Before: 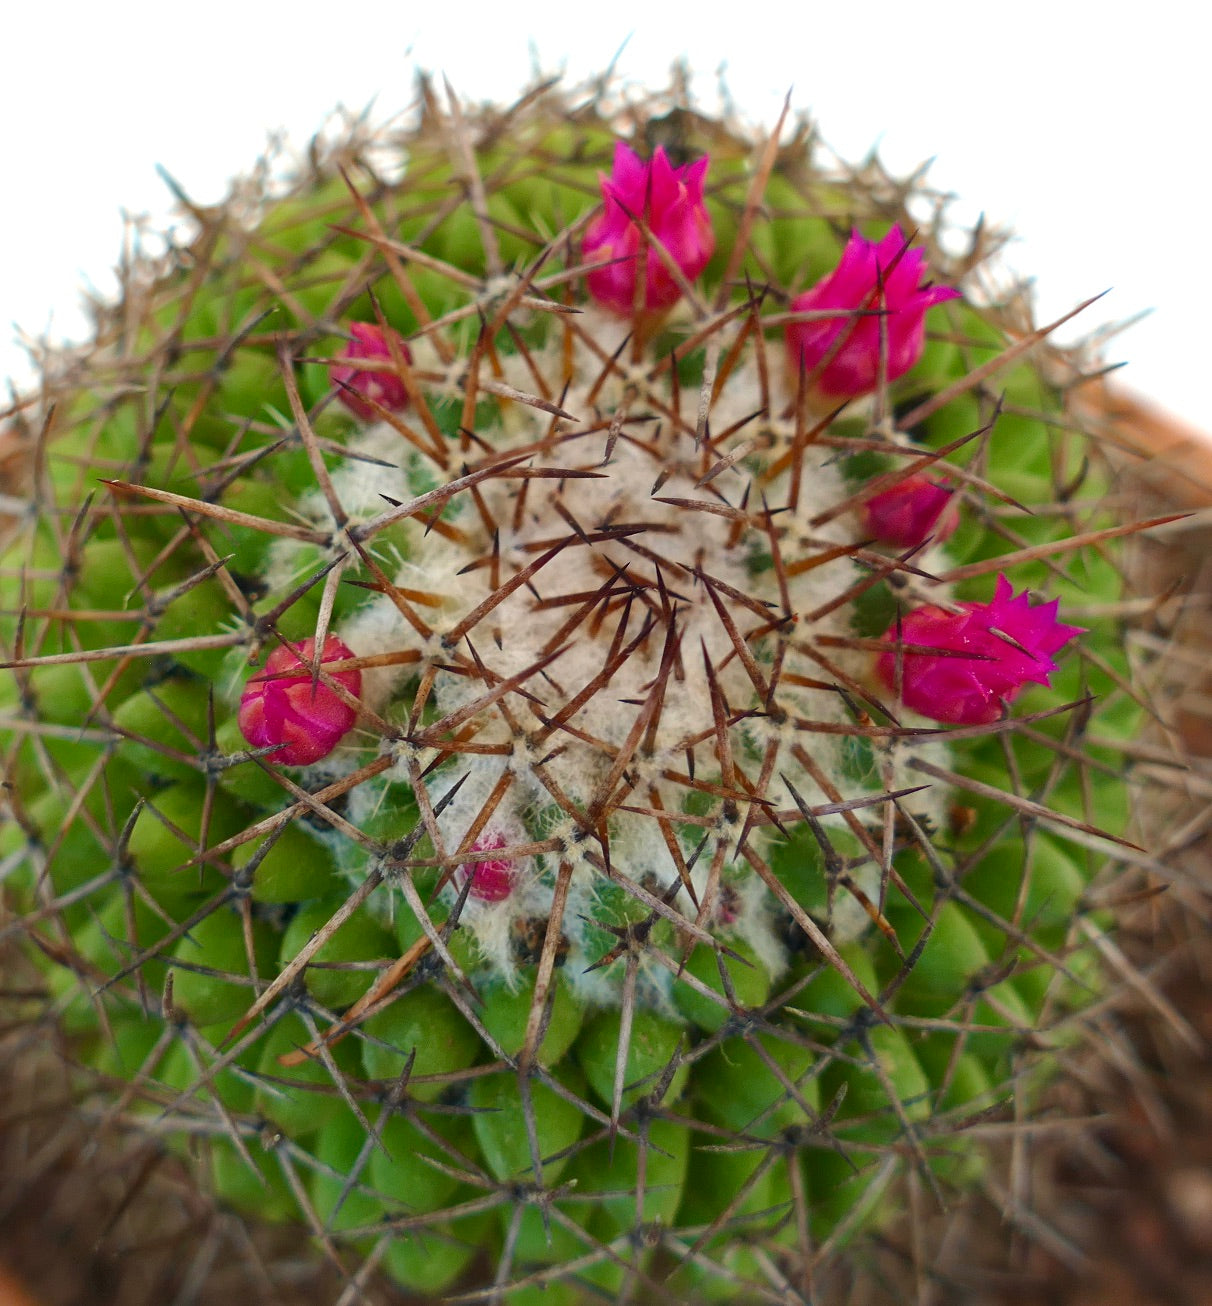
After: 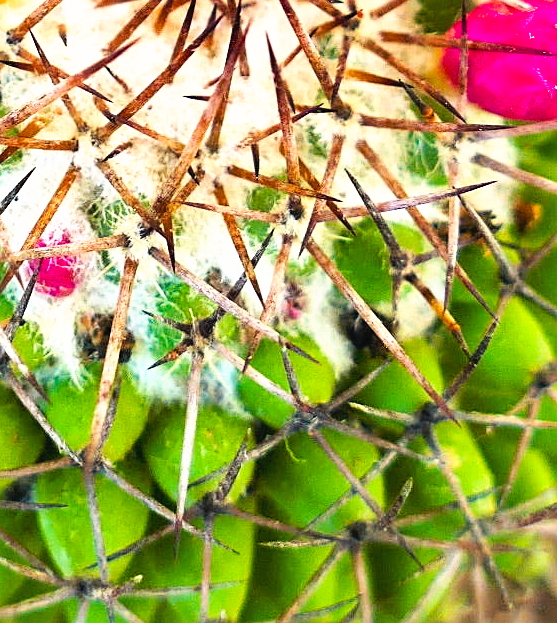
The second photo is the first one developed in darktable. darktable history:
tone curve: curves: ch0 [(0, 0) (0.003, 0.032) (0.011, 0.036) (0.025, 0.049) (0.044, 0.075) (0.069, 0.112) (0.1, 0.151) (0.136, 0.197) (0.177, 0.241) (0.224, 0.295) (0.277, 0.355) (0.335, 0.429) (0.399, 0.512) (0.468, 0.607) (0.543, 0.702) (0.623, 0.796) (0.709, 0.903) (0.801, 0.987) (0.898, 0.997) (1, 1)], preserve colors none
sharpen: on, module defaults
filmic rgb: middle gray luminance 28.98%, black relative exposure -10.39 EV, white relative exposure 5.48 EV, target black luminance 0%, hardness 3.91, latitude 2.56%, contrast 1.12, highlights saturation mix 4.79%, shadows ↔ highlights balance 15.42%
exposure: black level correction 0, exposure 1.096 EV, compensate highlight preservation false
color balance rgb: power › luminance -8.763%, perceptual saturation grading › global saturation 25.478%
crop: left 35.916%, top 46.305%, right 18.127%, bottom 5.929%
